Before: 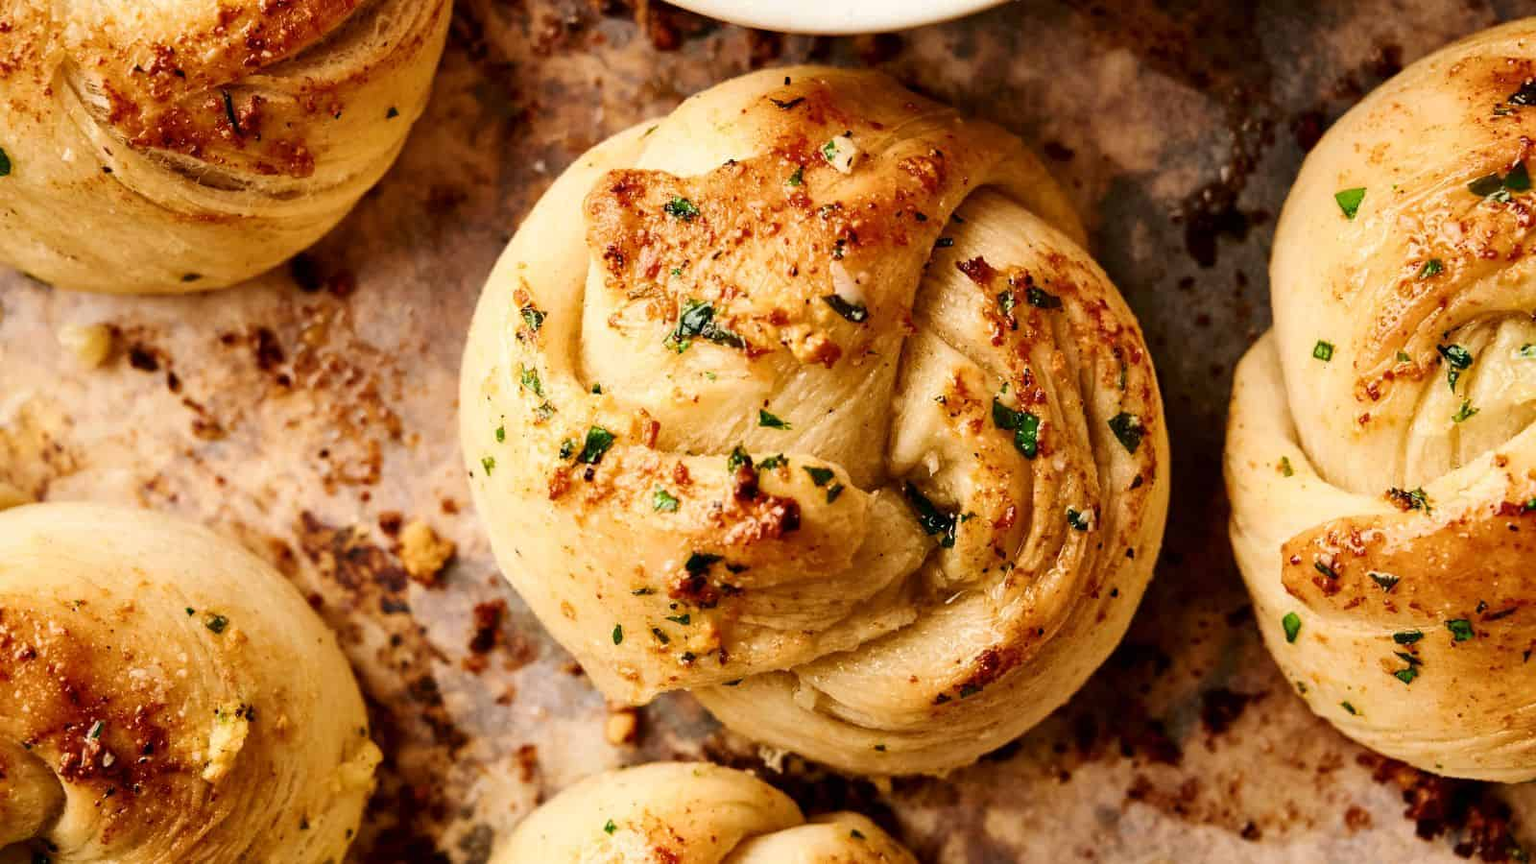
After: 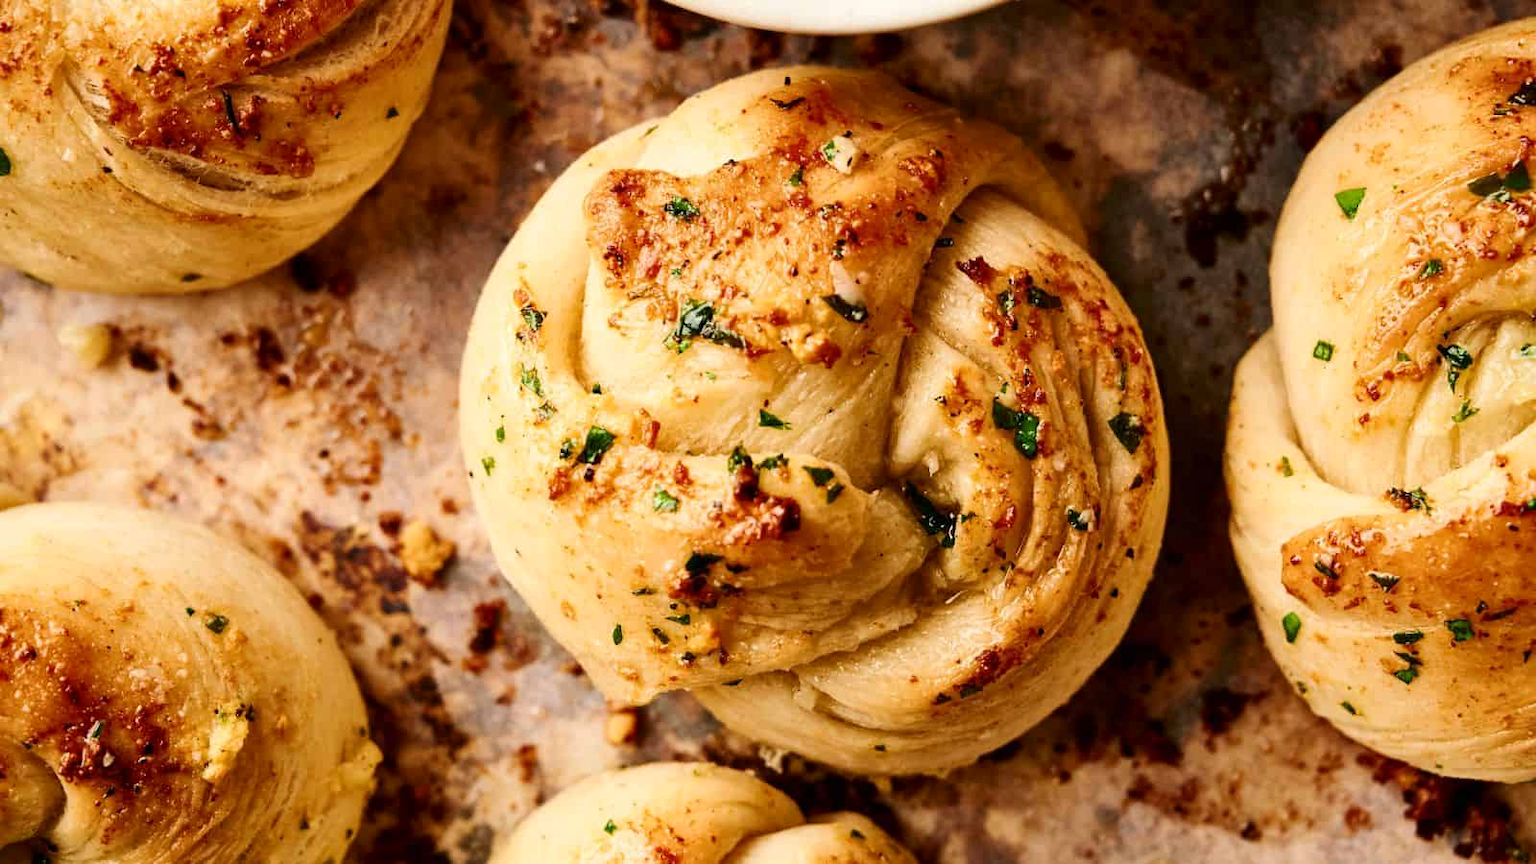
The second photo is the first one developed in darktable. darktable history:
contrast brightness saturation: contrast 0.081, saturation 0.017
